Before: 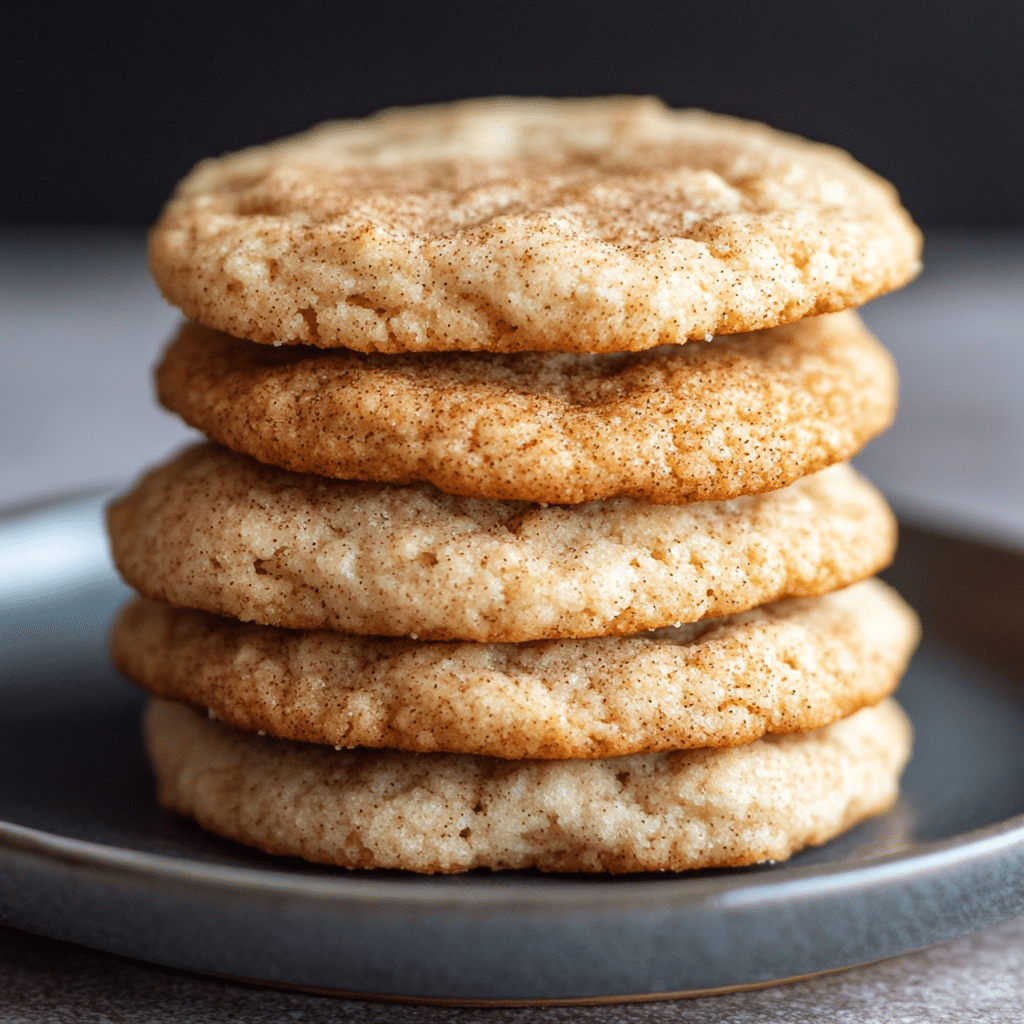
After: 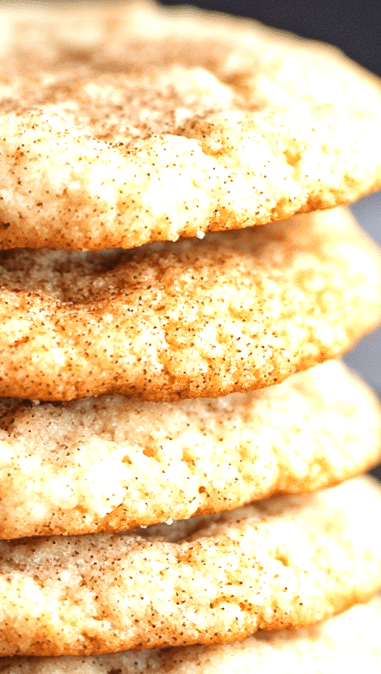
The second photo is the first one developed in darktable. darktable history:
crop and rotate: left 49.699%, top 10.091%, right 13.083%, bottom 24.048%
exposure: black level correction 0, exposure 0.695 EV, compensate highlight preservation false
